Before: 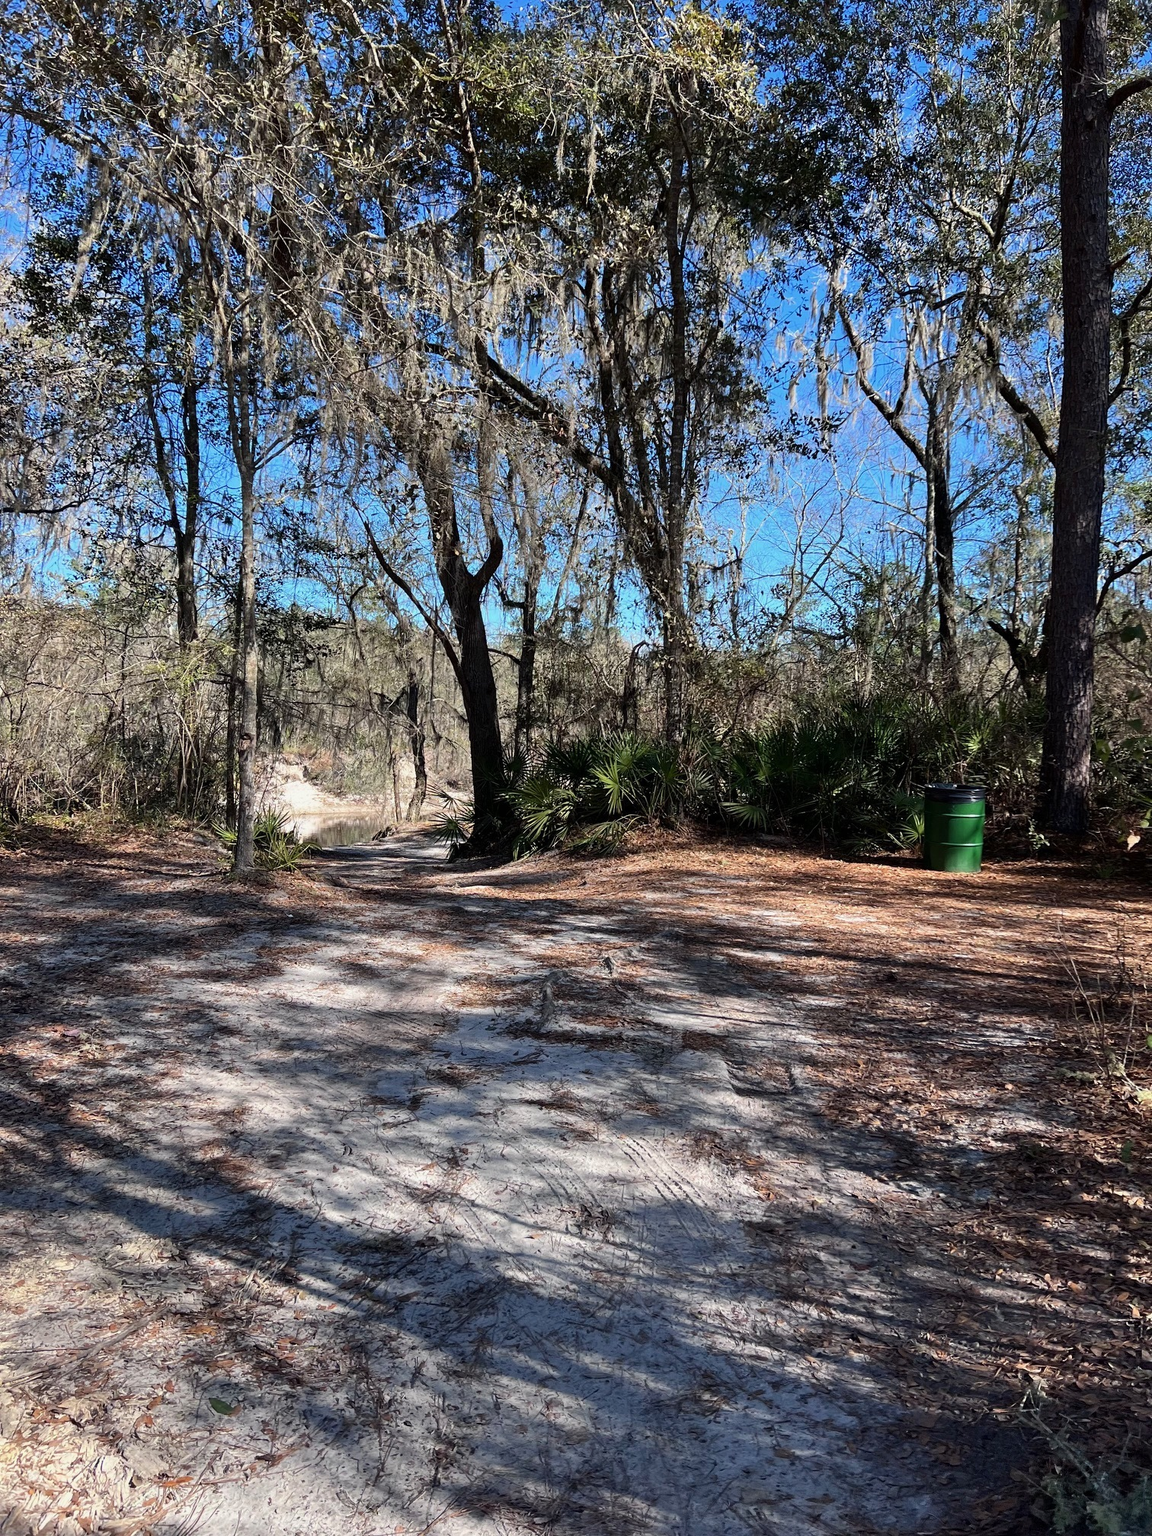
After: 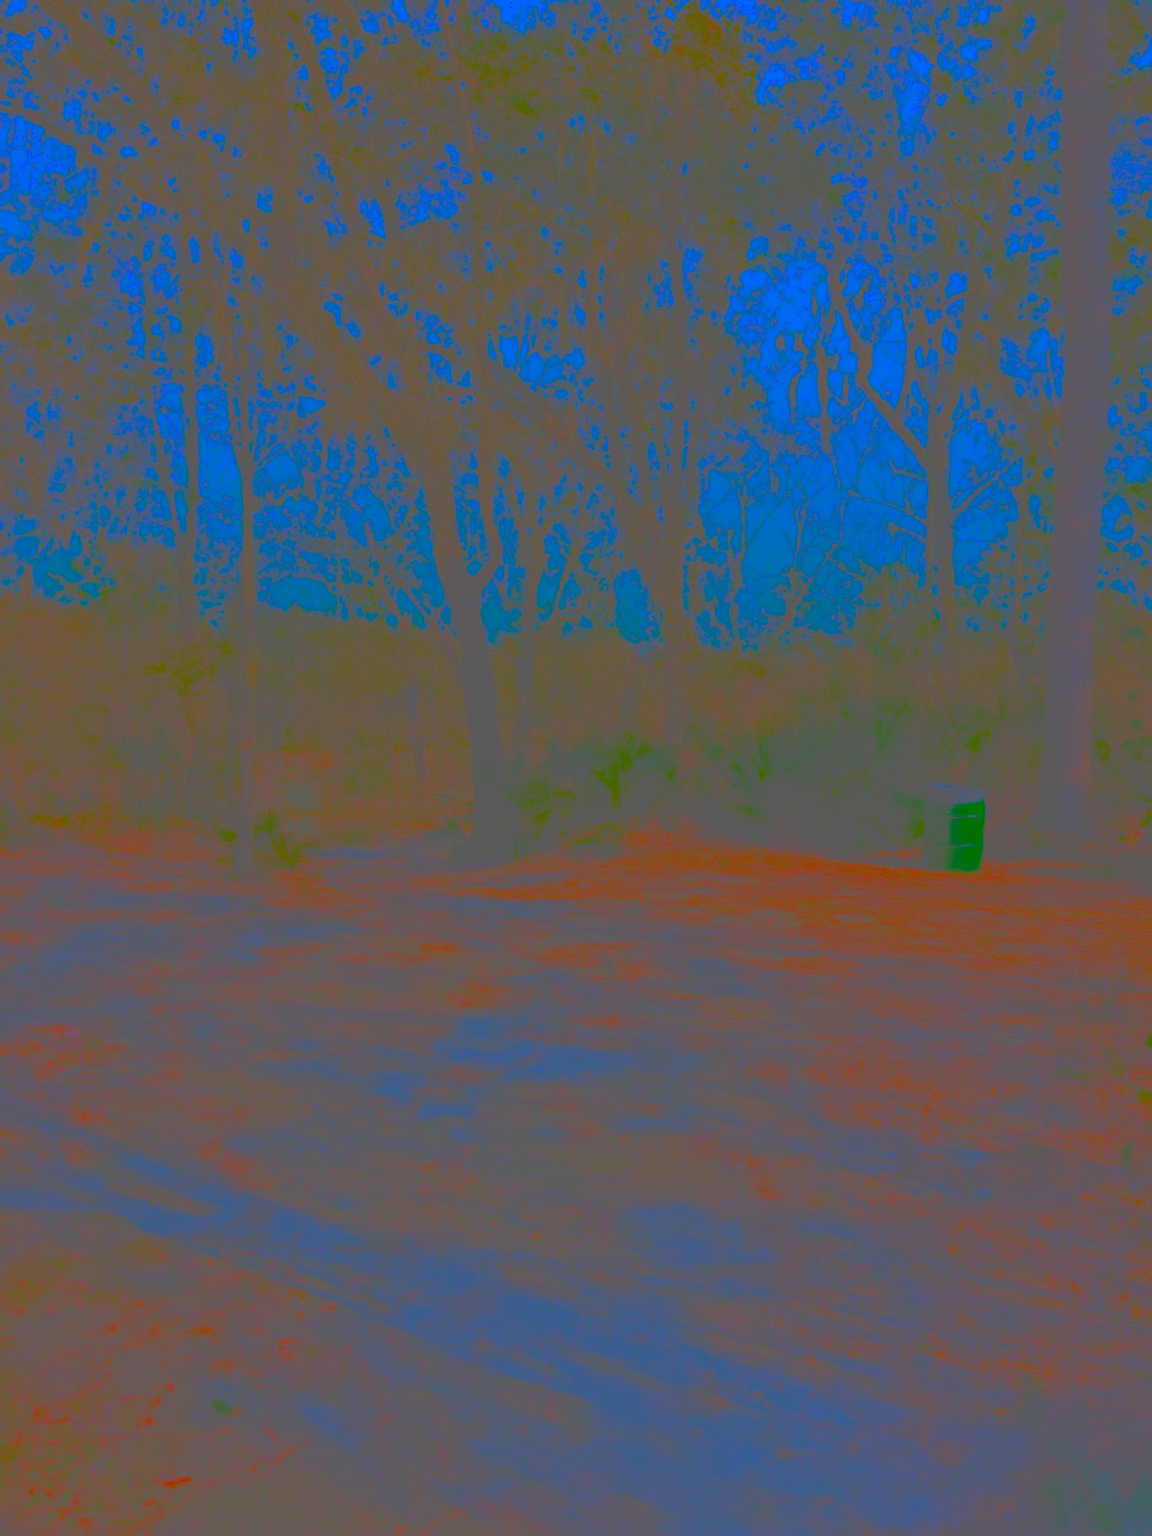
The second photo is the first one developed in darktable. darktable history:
contrast brightness saturation: contrast -0.978, brightness -0.179, saturation 0.735
